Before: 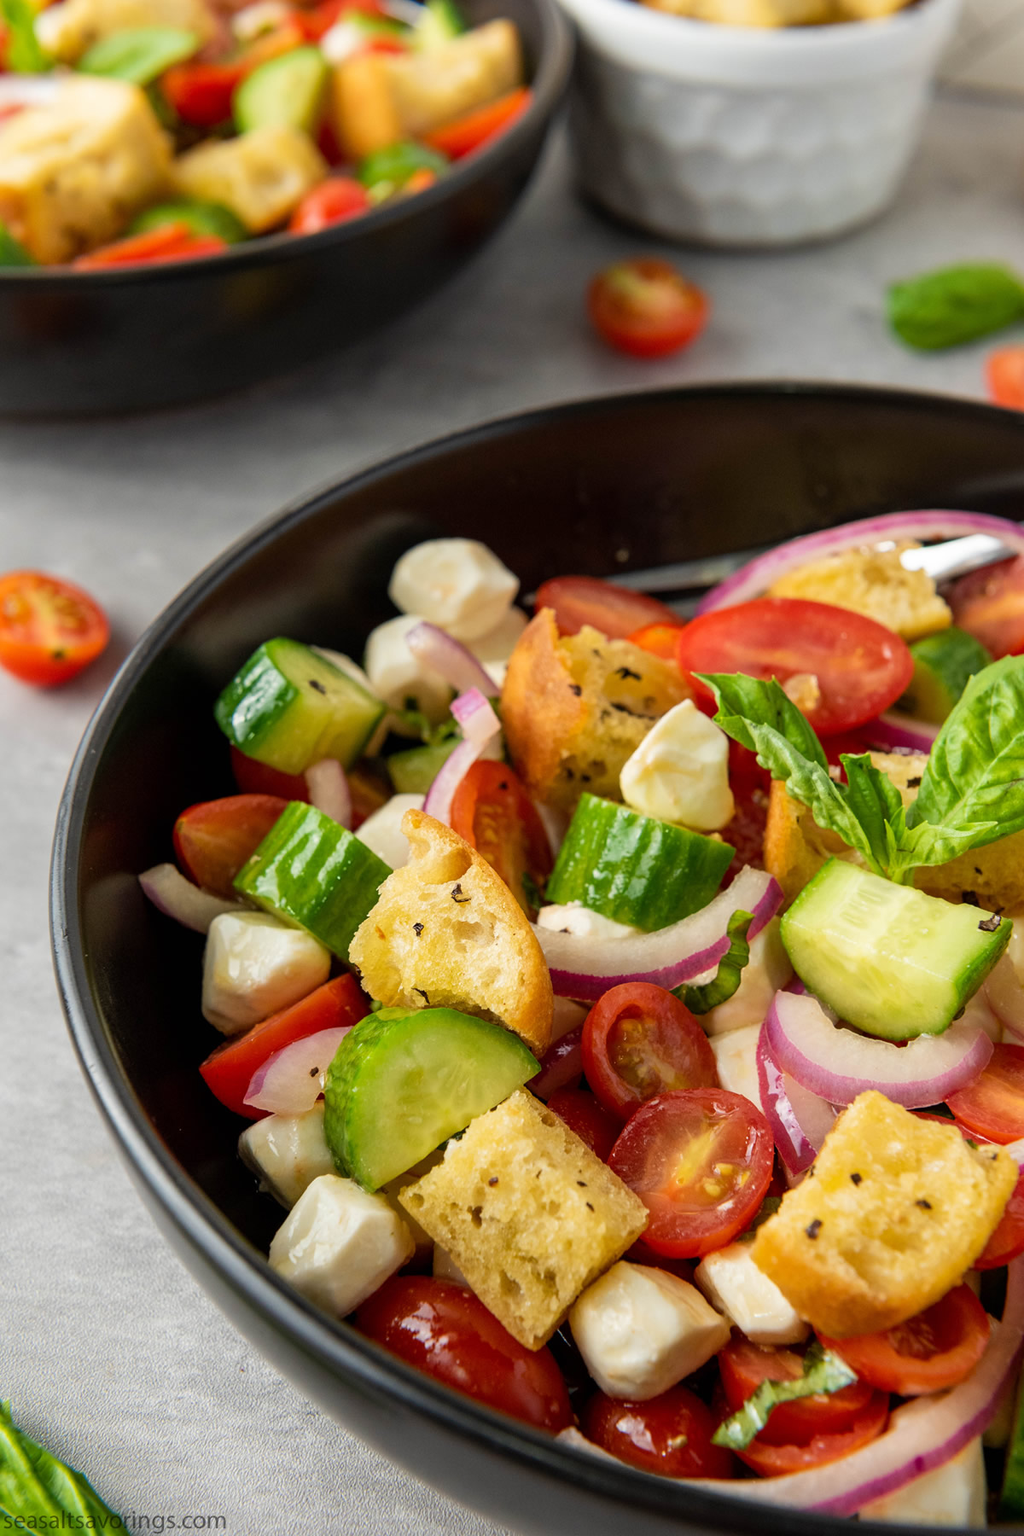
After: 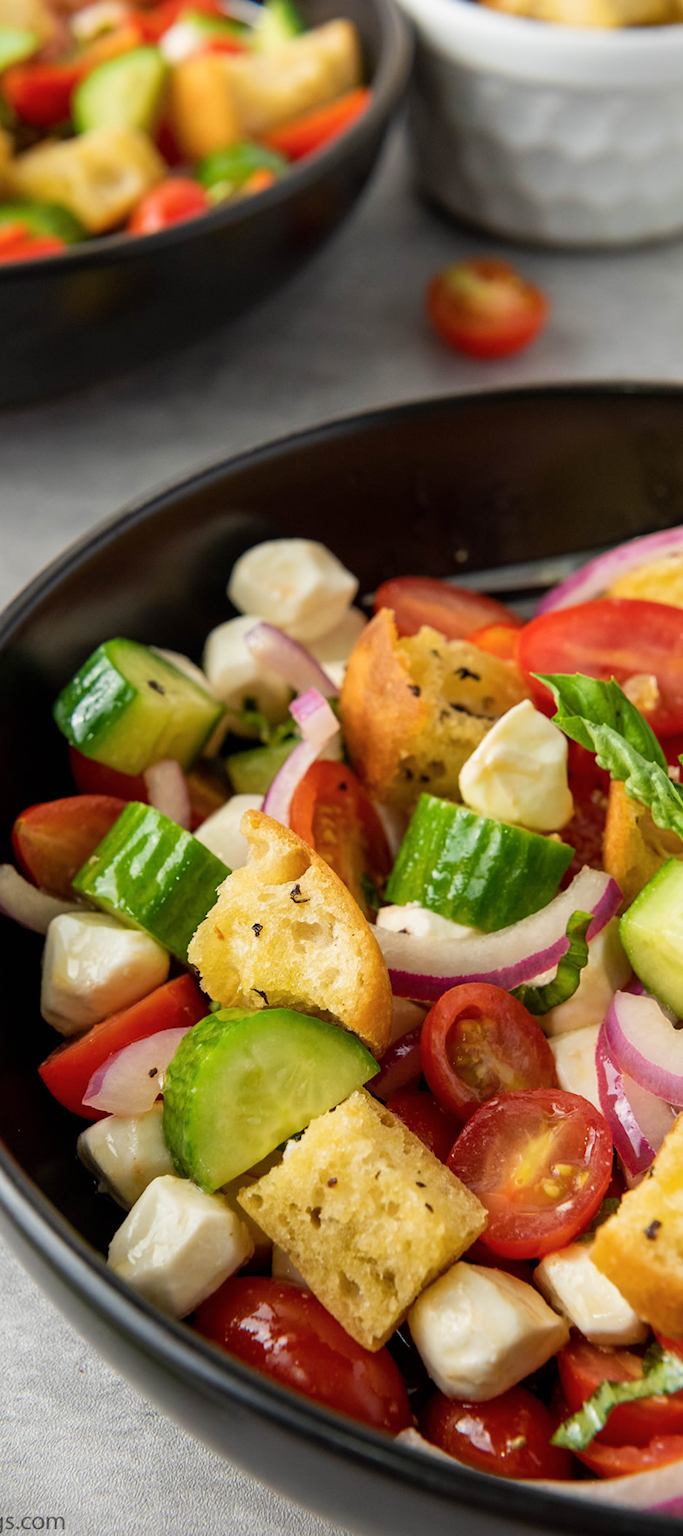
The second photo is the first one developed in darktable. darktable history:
crop and rotate: left 15.754%, right 17.579%
color balance rgb: on, module defaults
